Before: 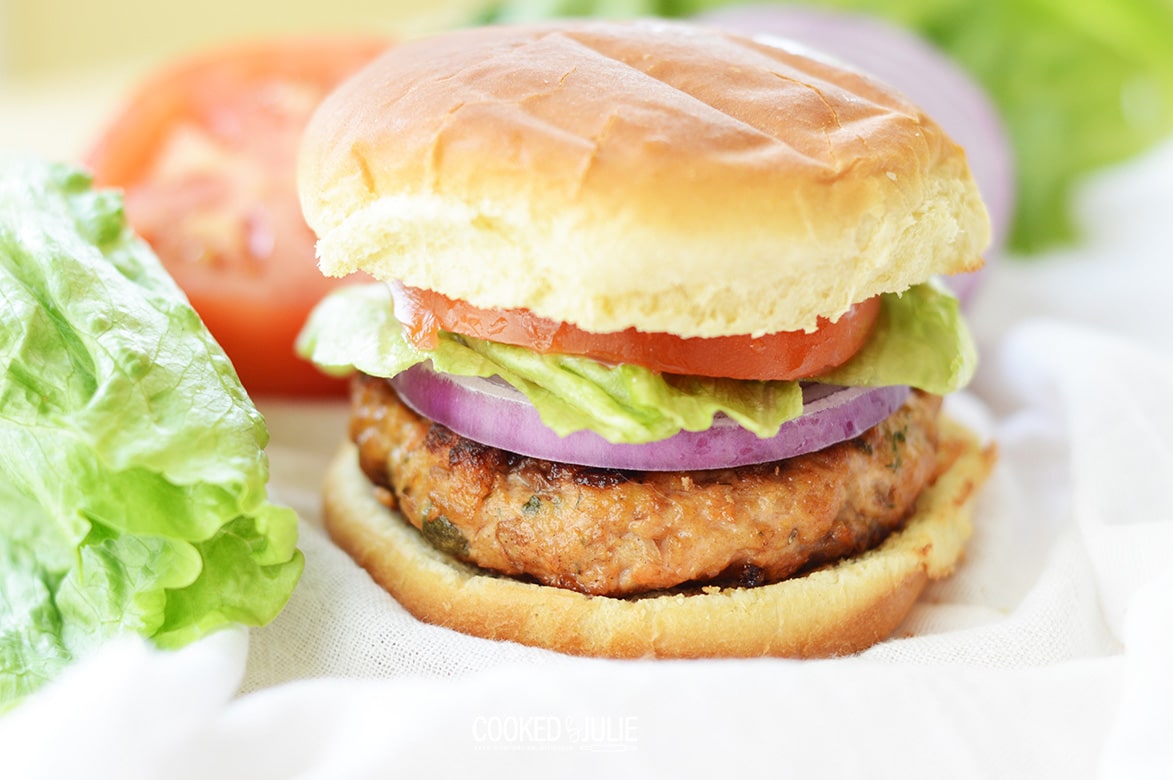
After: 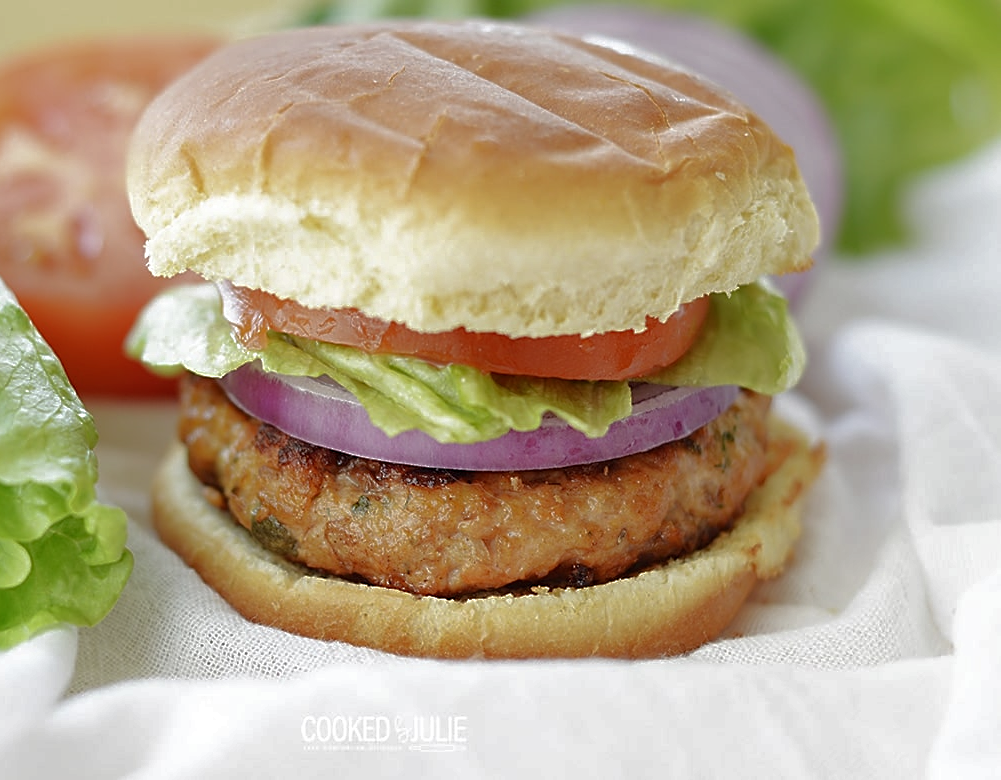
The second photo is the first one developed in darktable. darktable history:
crop and rotate: left 14.584%
base curve: curves: ch0 [(0, 0) (0.841, 0.609) (1, 1)]
sharpen: on, module defaults
